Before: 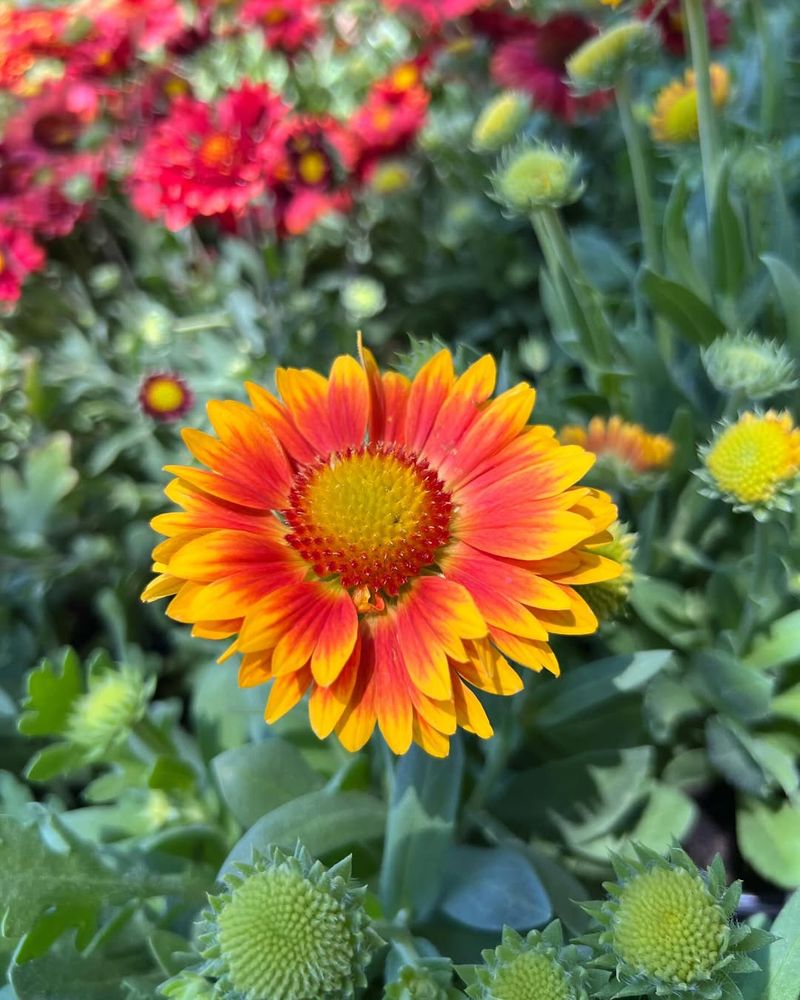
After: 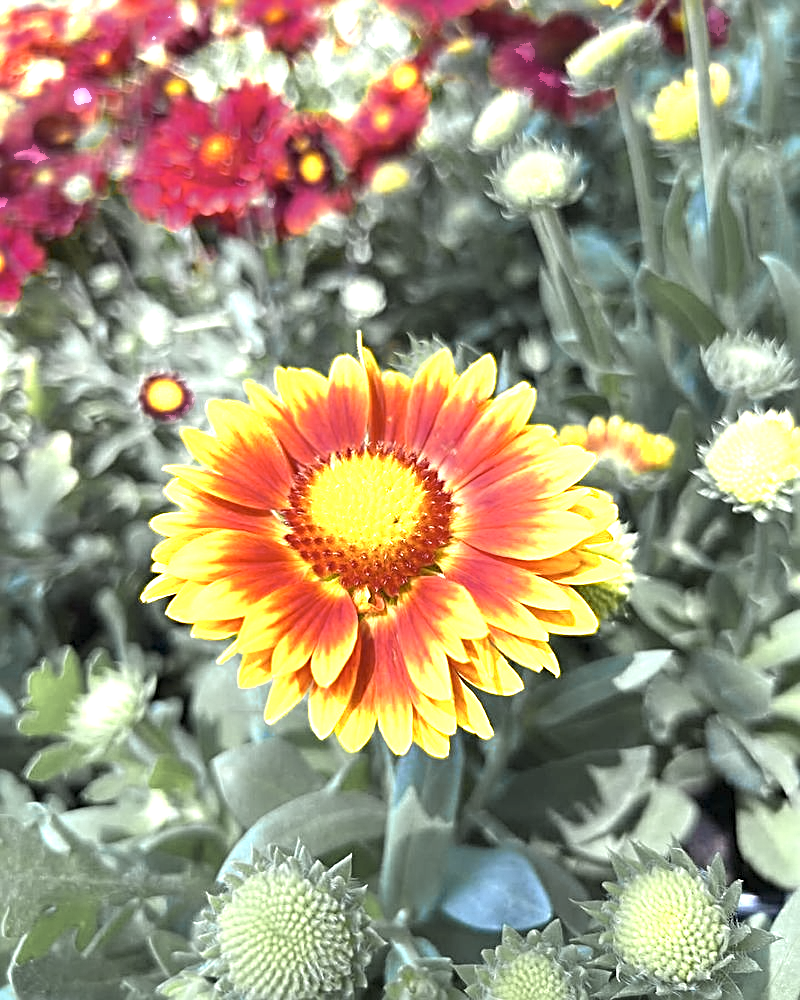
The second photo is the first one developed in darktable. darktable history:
sharpen: radius 2.648, amount 0.672
exposure: black level correction 0, exposure 1.199 EV, compensate exposure bias true, compensate highlight preservation false
color zones: curves: ch0 [(0.004, 0.306) (0.107, 0.448) (0.252, 0.656) (0.41, 0.398) (0.595, 0.515) (0.768, 0.628)]; ch1 [(0.07, 0.323) (0.151, 0.452) (0.252, 0.608) (0.346, 0.221) (0.463, 0.189) (0.61, 0.368) (0.735, 0.395) (0.921, 0.412)]; ch2 [(0, 0.476) (0.132, 0.512) (0.243, 0.512) (0.397, 0.48) (0.522, 0.376) (0.634, 0.536) (0.761, 0.46)]
